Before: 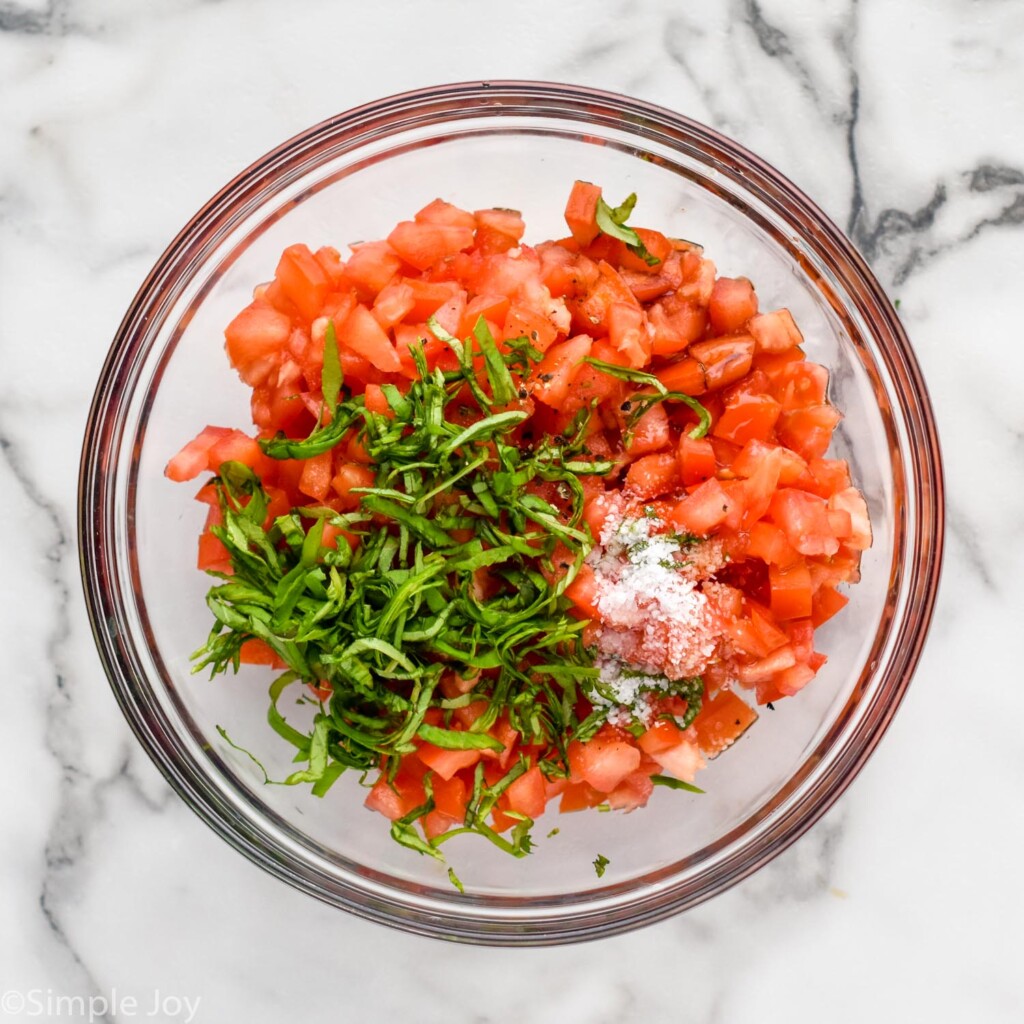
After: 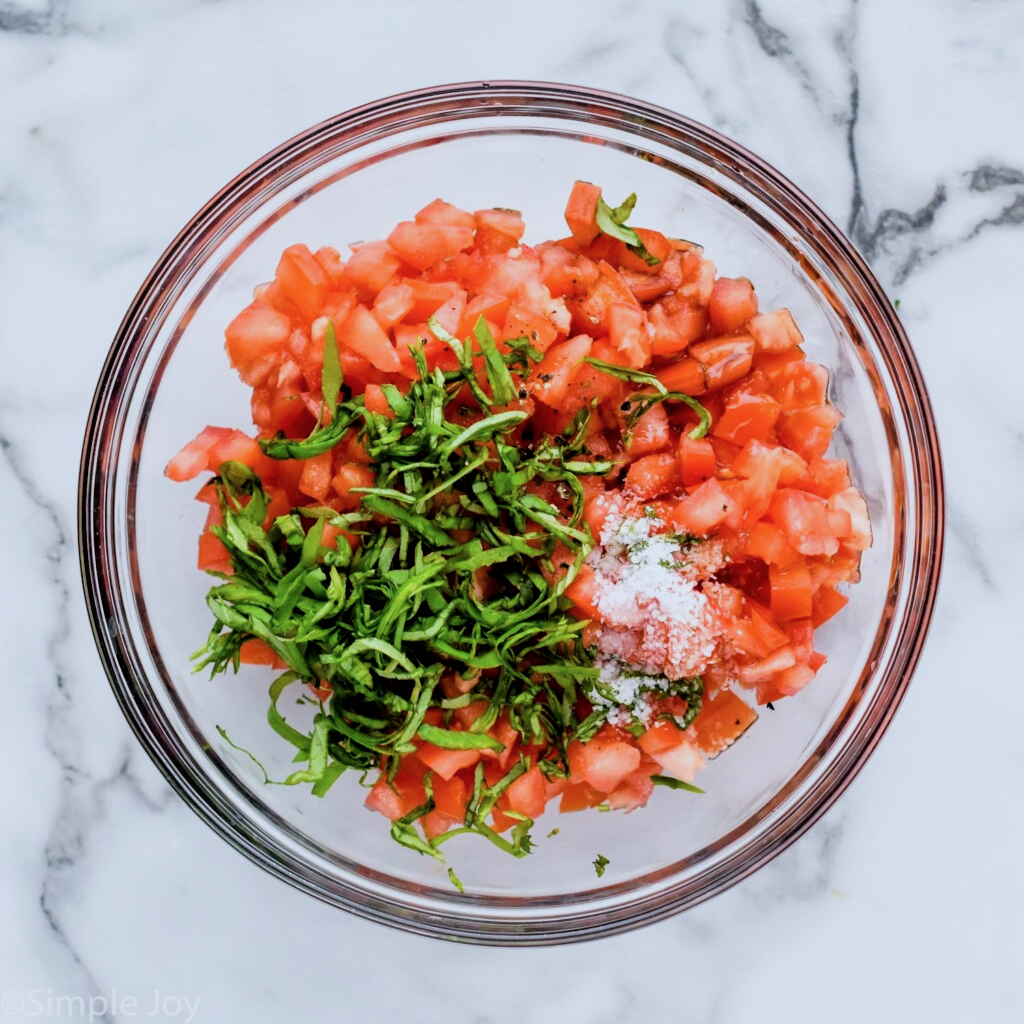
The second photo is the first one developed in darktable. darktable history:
filmic rgb: black relative exposure -5 EV, white relative exposure 3.5 EV, hardness 3.19, contrast 1.2, highlights saturation mix -30%
color calibration: x 0.37, y 0.377, temperature 4289.93 K
